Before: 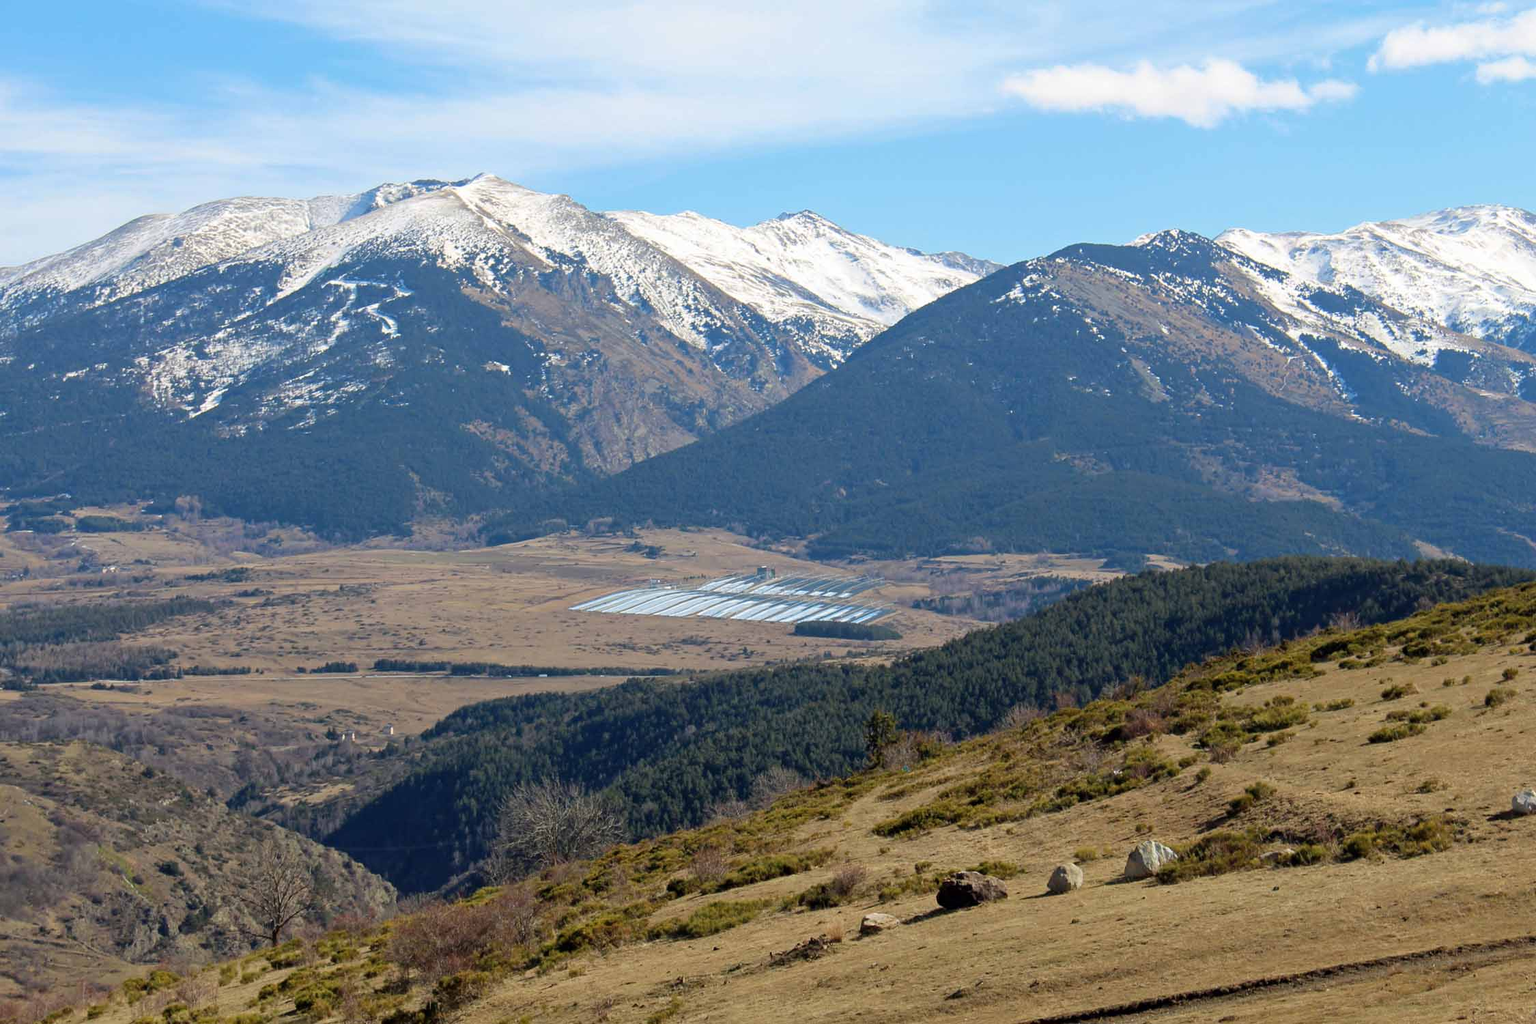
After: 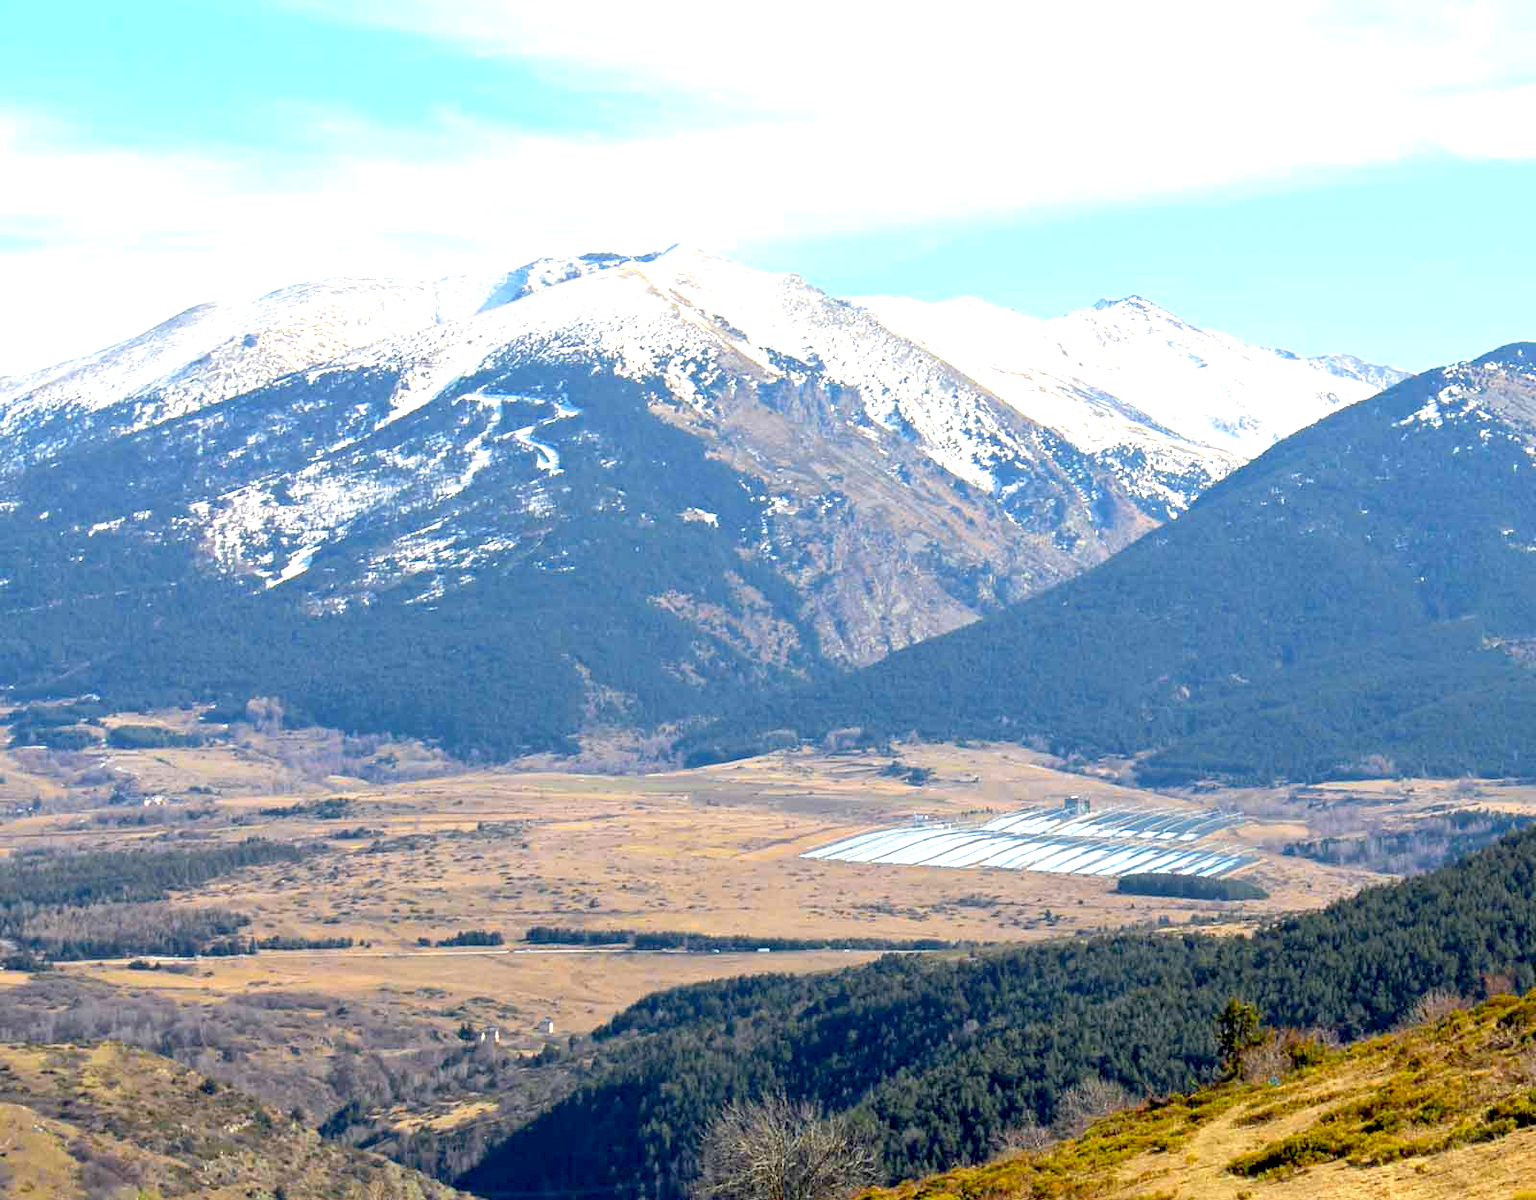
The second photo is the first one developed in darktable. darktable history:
exposure: black level correction 0.008, exposure 0.979 EV, compensate highlight preservation false
crop: right 28.885%, bottom 16.626%
color zones: curves: ch0 [(0.224, 0.526) (0.75, 0.5)]; ch1 [(0.055, 0.526) (0.224, 0.761) (0.377, 0.526) (0.75, 0.5)]
